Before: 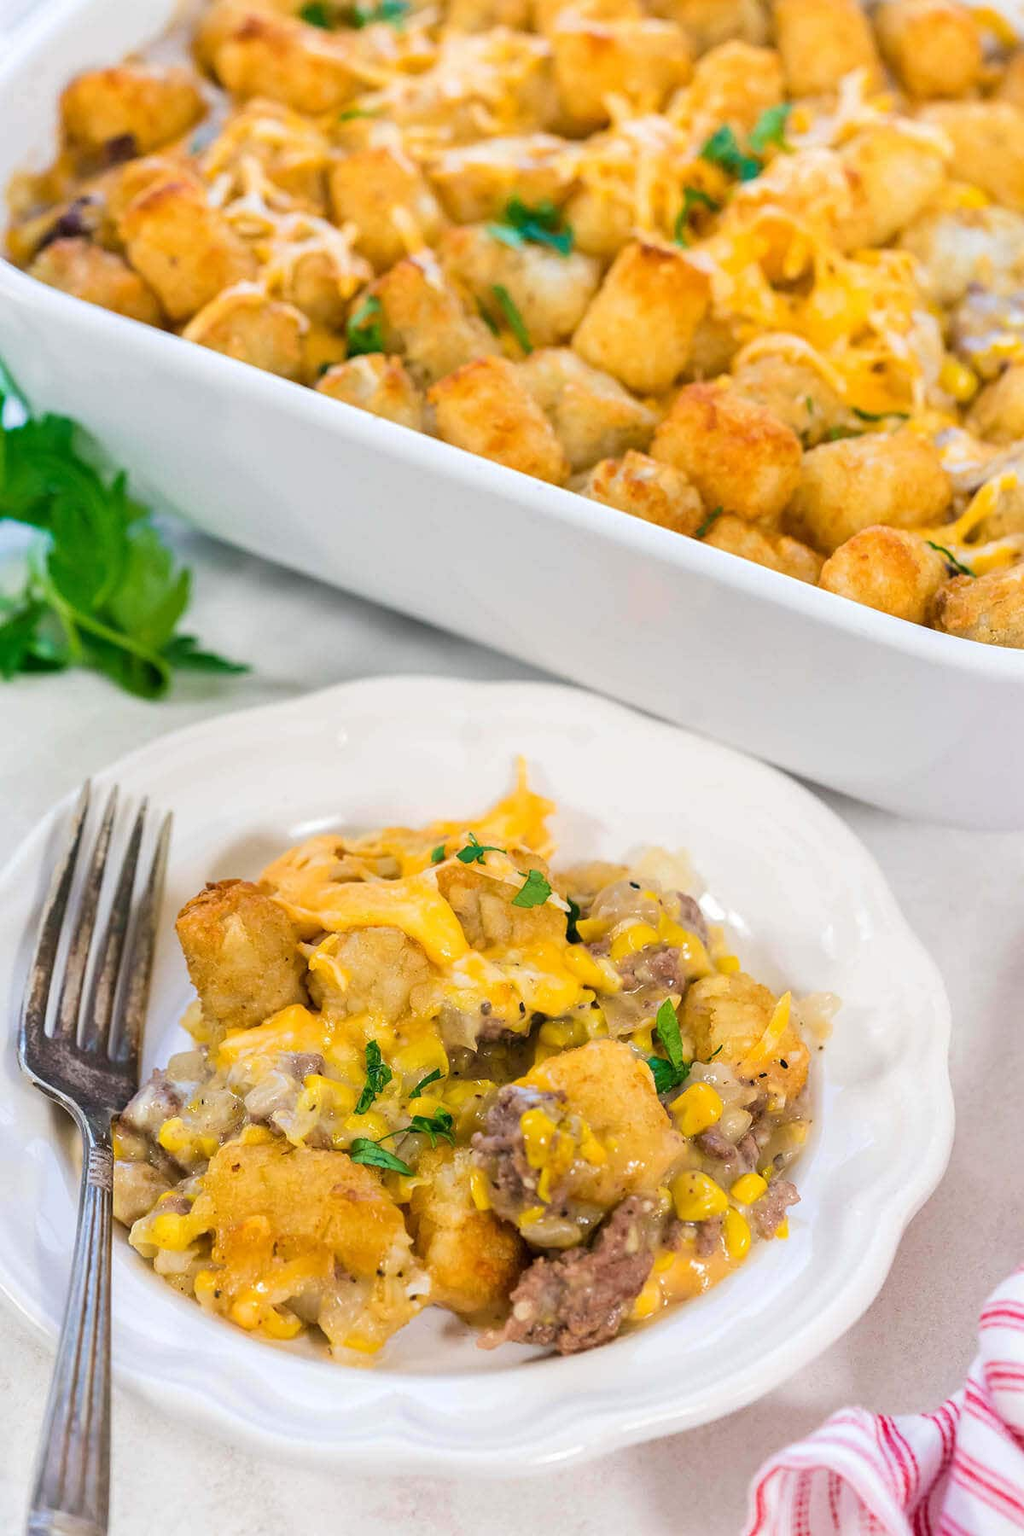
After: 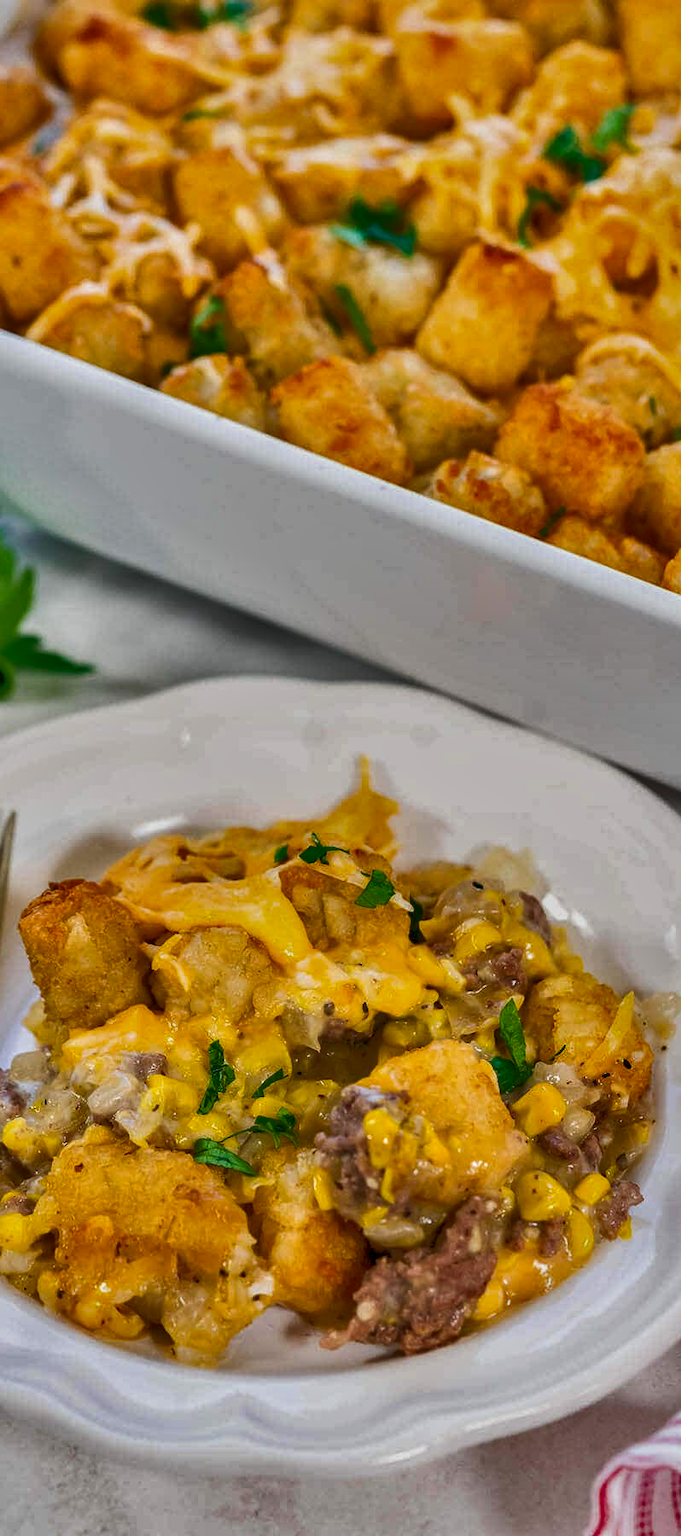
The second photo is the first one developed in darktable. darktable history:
tone equalizer: -8 EV -0.537 EV, -7 EV -0.349 EV, -6 EV -0.055 EV, -5 EV 0.422 EV, -4 EV 0.98 EV, -3 EV 0.802 EV, -2 EV -0.006 EV, -1 EV 0.131 EV, +0 EV -0.022 EV
local contrast: on, module defaults
crop and rotate: left 15.406%, right 17.944%
shadows and highlights: shadows 80.79, white point adjustment -8.97, highlights -61.36, soften with gaussian
color correction: highlights b* -0.018
